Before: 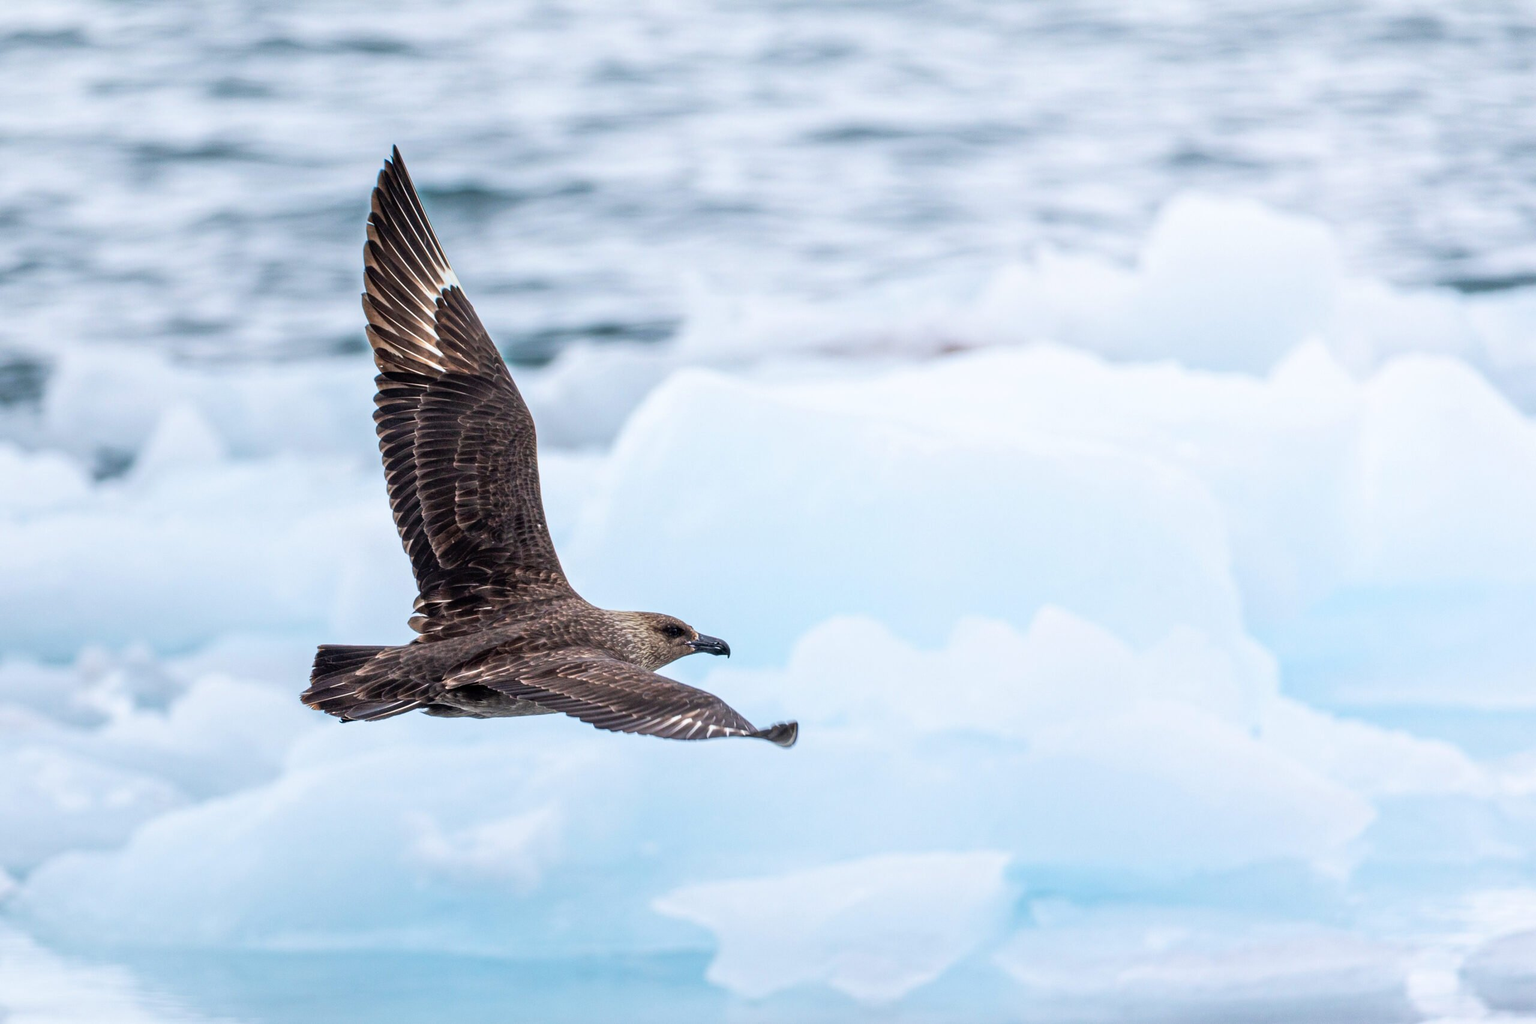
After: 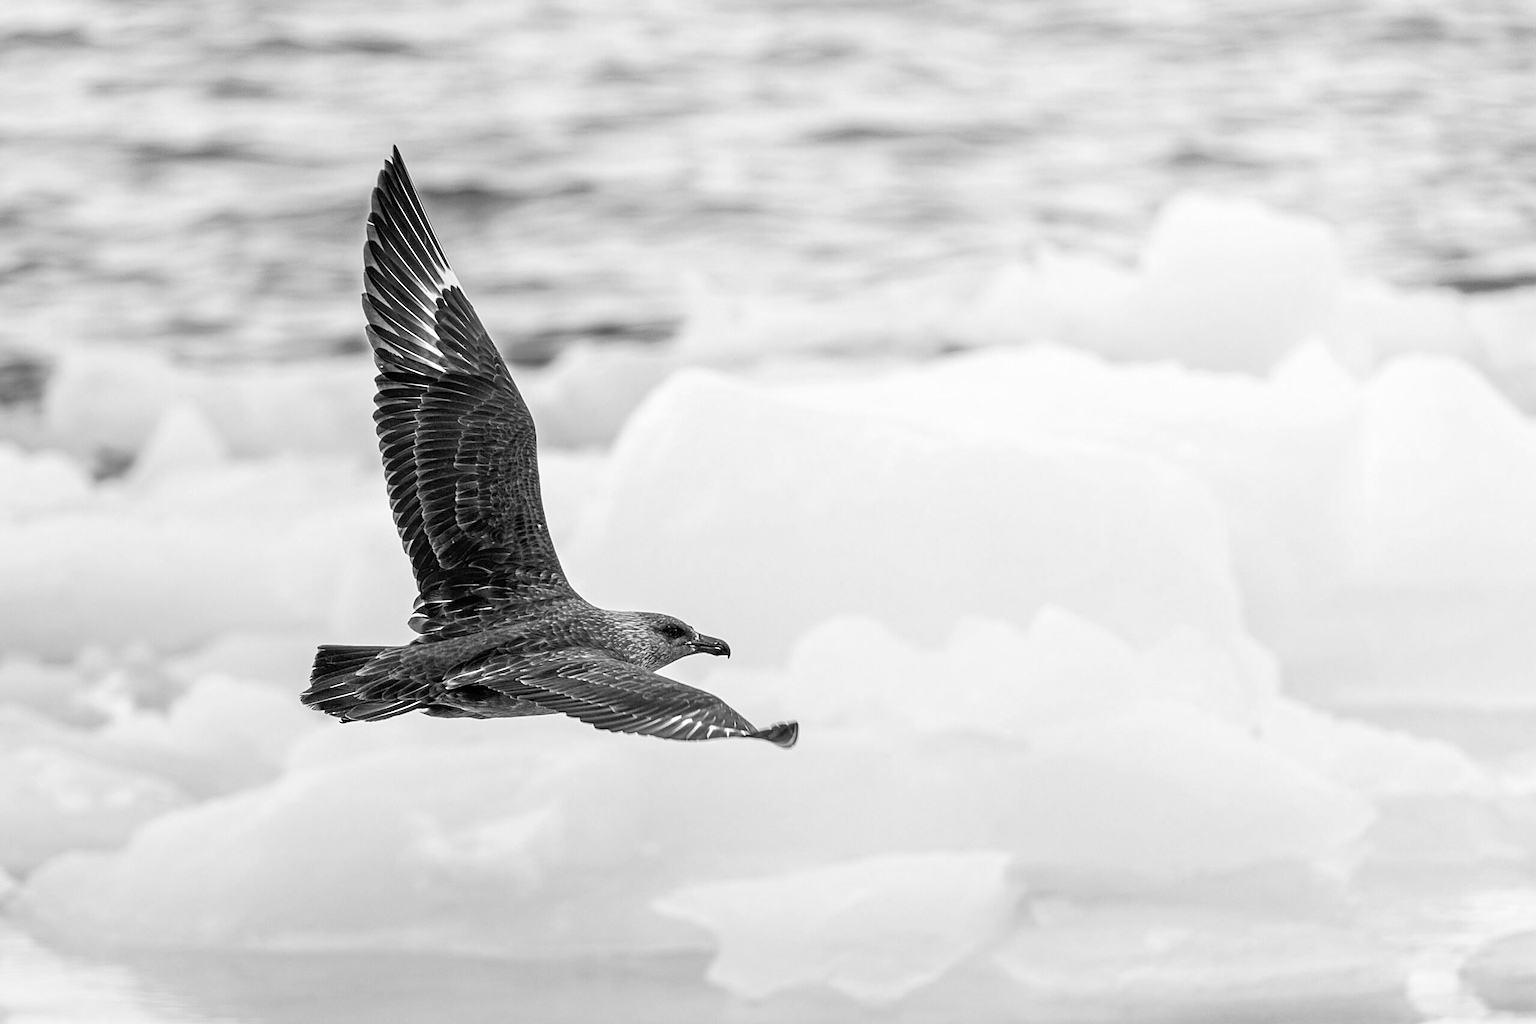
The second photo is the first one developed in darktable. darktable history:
monochrome: on, module defaults
color correction: highlights a* -2.73, highlights b* -2.09, shadows a* 2.41, shadows b* 2.73
sharpen: on, module defaults
white balance: red 1.042, blue 1.17
